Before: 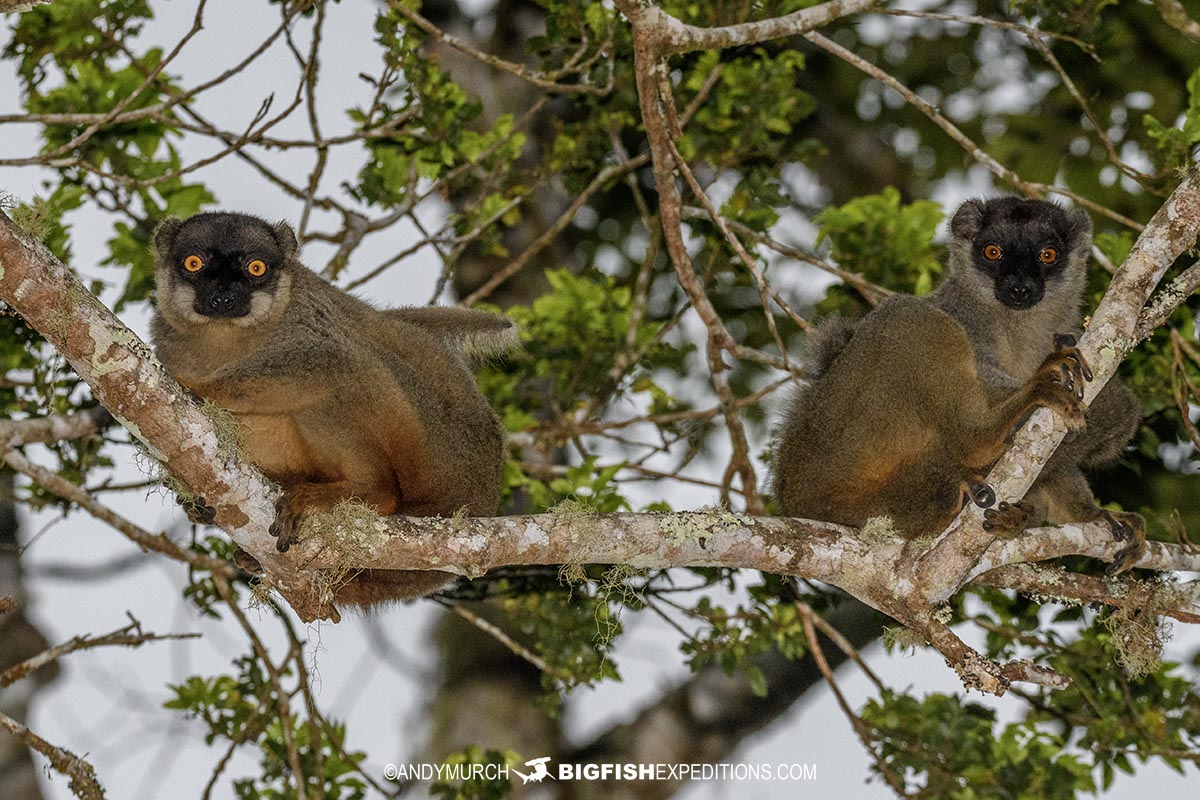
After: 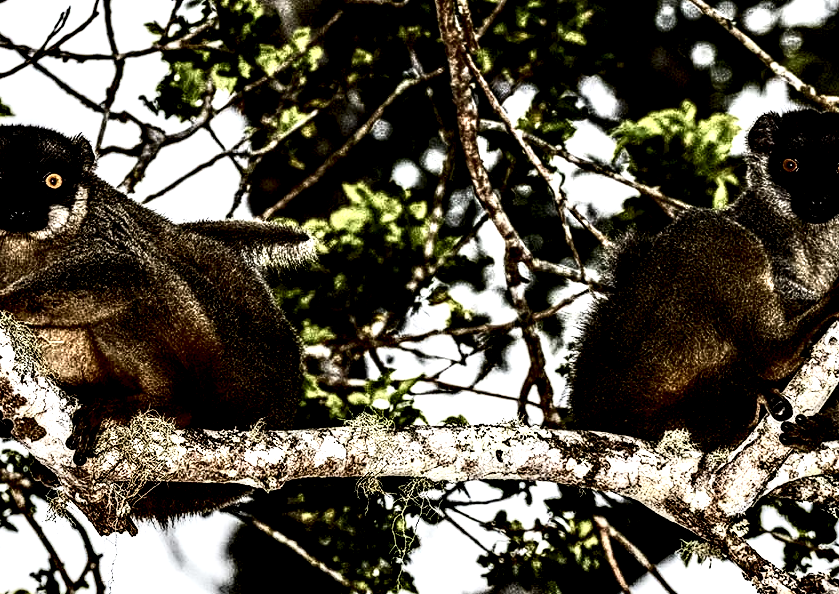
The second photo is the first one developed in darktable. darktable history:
crop and rotate: left 16.985%, top 10.927%, right 13.045%, bottom 14.731%
filmic rgb: black relative exposure -8.13 EV, white relative exposure 3.77 EV, hardness 4.41
local contrast: shadows 180%, detail 226%
contrast brightness saturation: contrast 0.941, brightness 0.2
